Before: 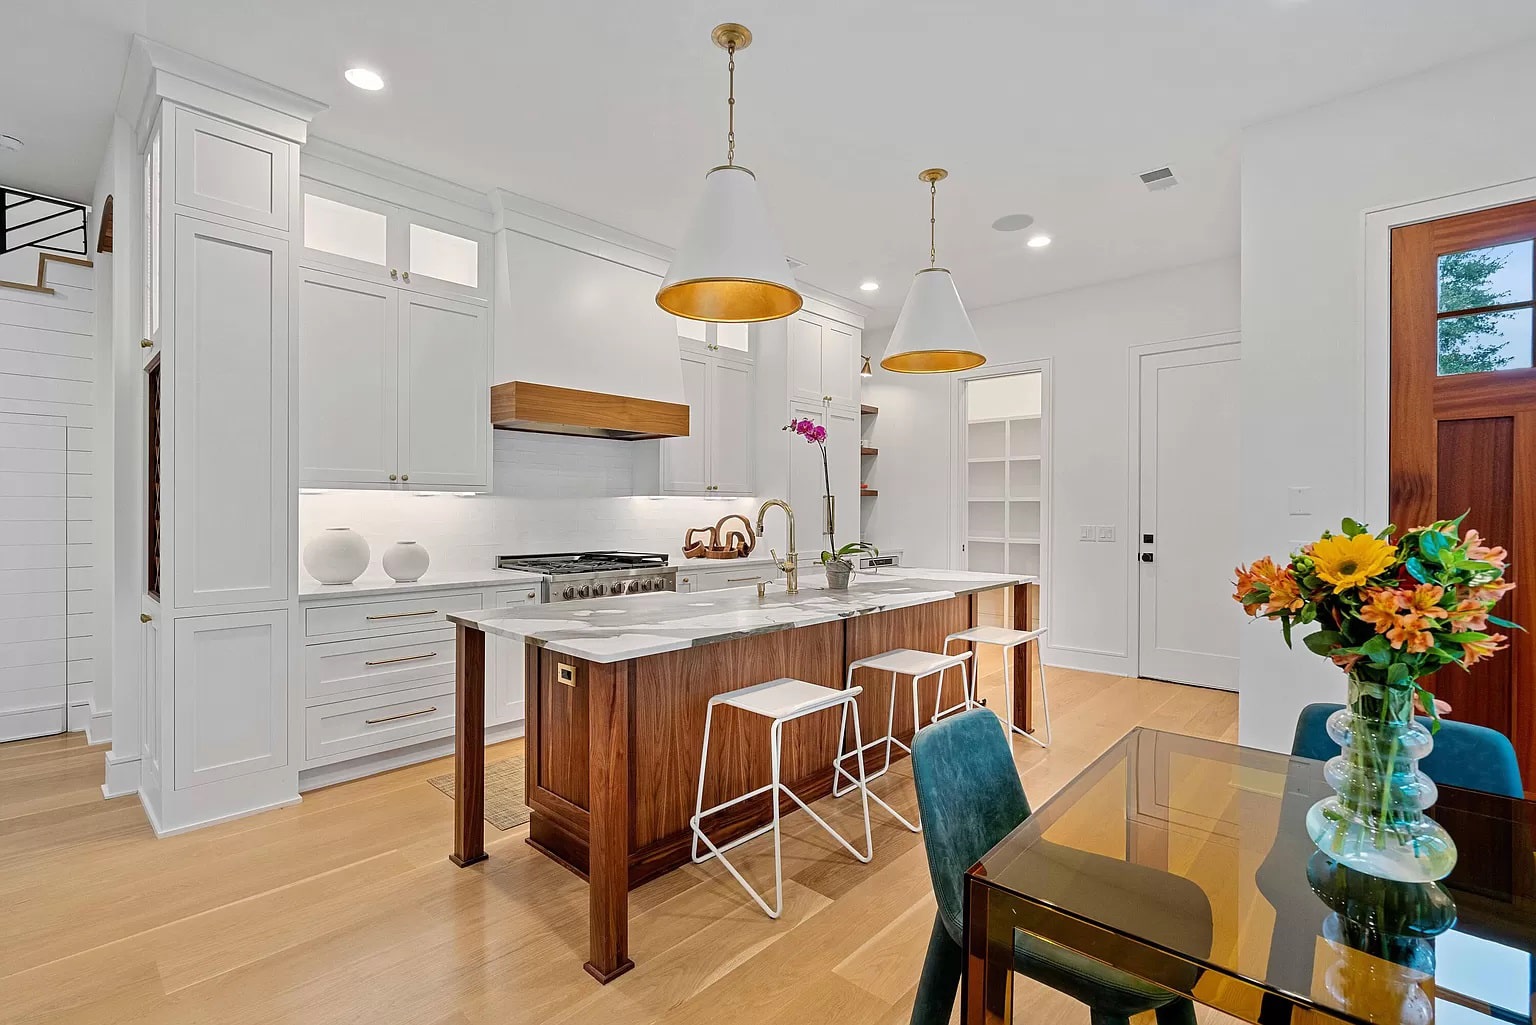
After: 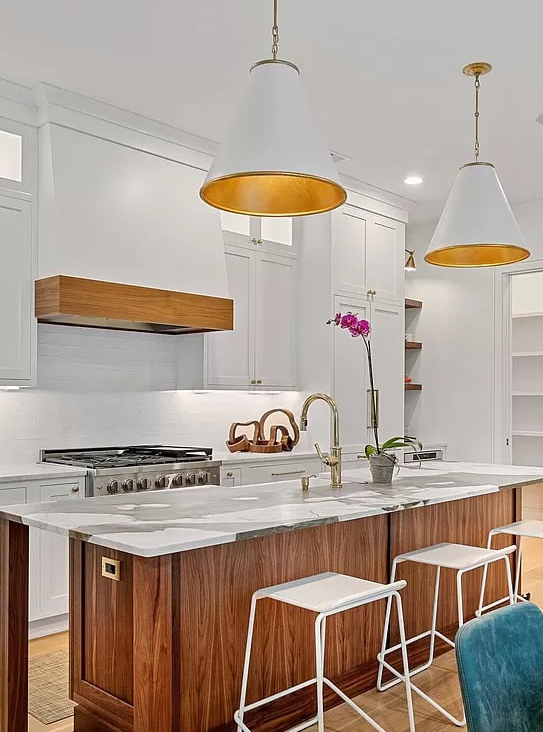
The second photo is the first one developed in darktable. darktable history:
crop and rotate: left 29.689%, top 10.372%, right 34.922%, bottom 18.118%
exposure: compensate highlight preservation false
